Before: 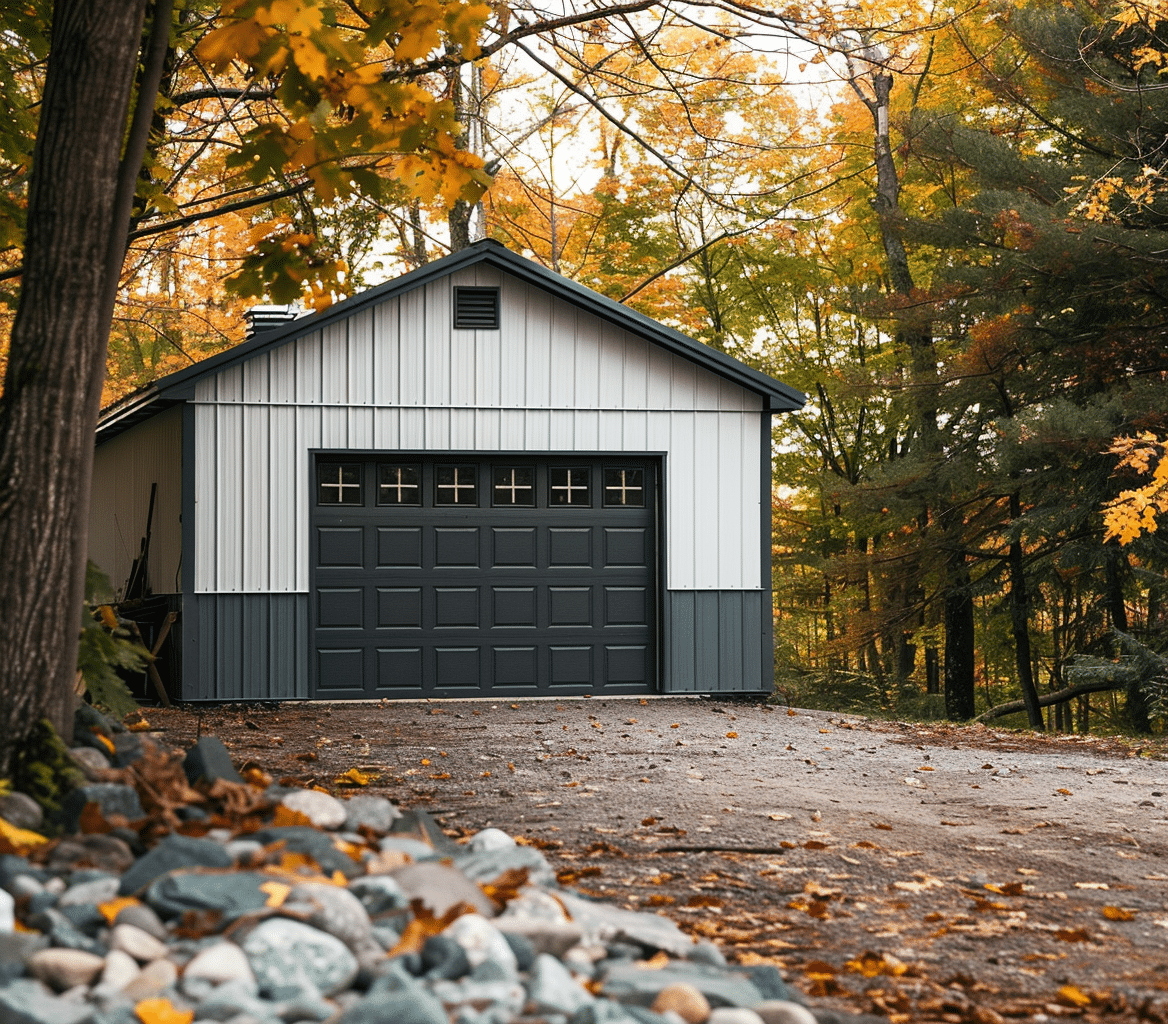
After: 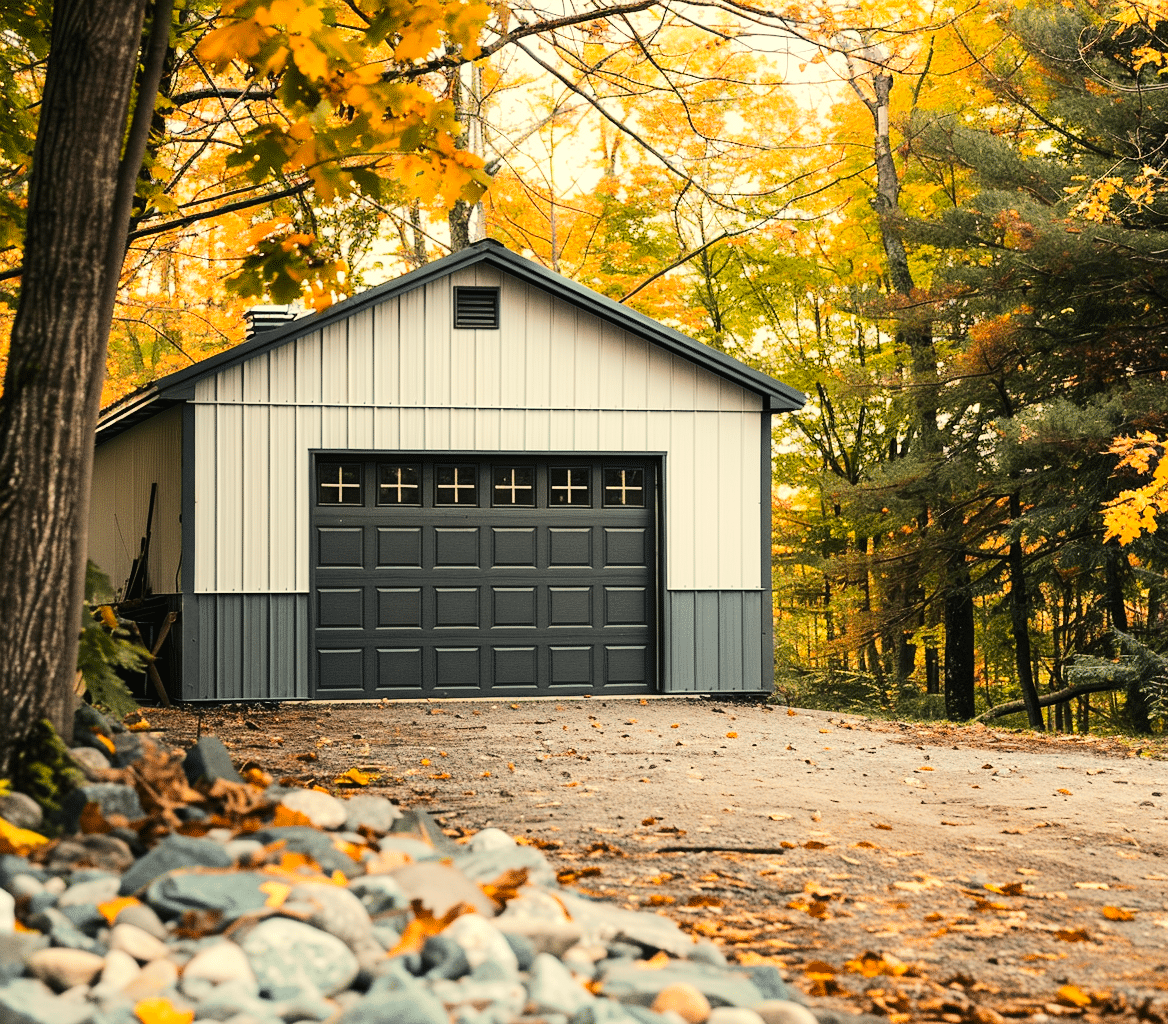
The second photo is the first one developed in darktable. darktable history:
tone equalizer: -7 EV 0.16 EV, -6 EV 0.594 EV, -5 EV 1.15 EV, -4 EV 1.34 EV, -3 EV 1.13 EV, -2 EV 0.6 EV, -1 EV 0.157 EV, edges refinement/feathering 500, mask exposure compensation -1.57 EV, preserve details no
color correction: highlights a* 1.27, highlights b* 17.81
